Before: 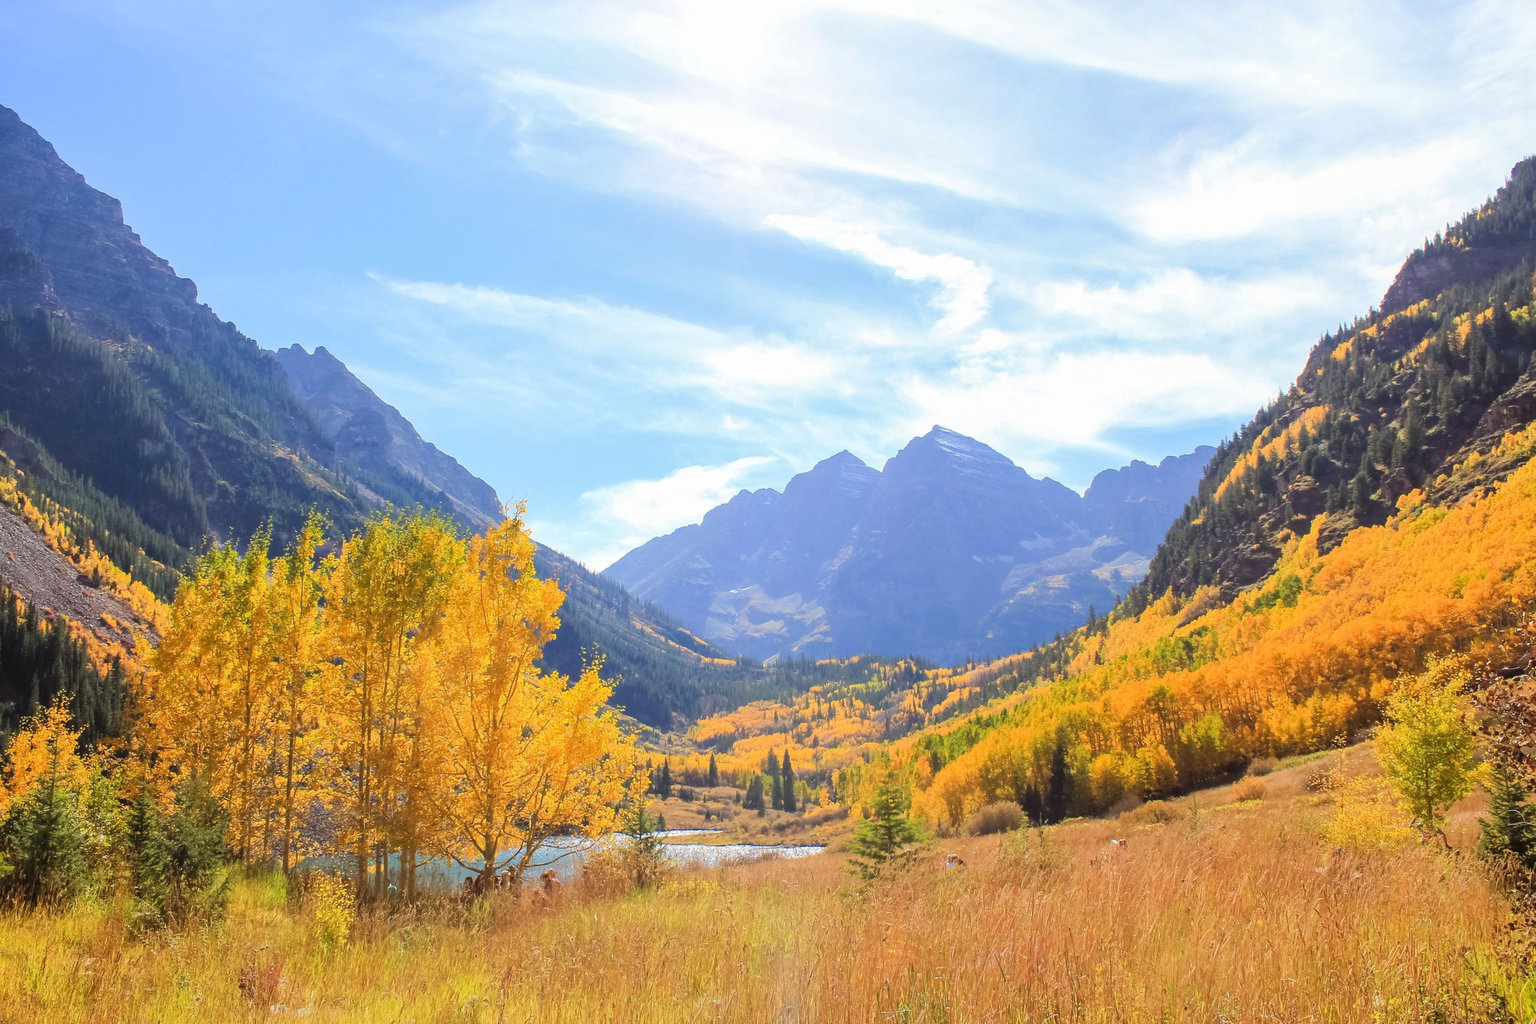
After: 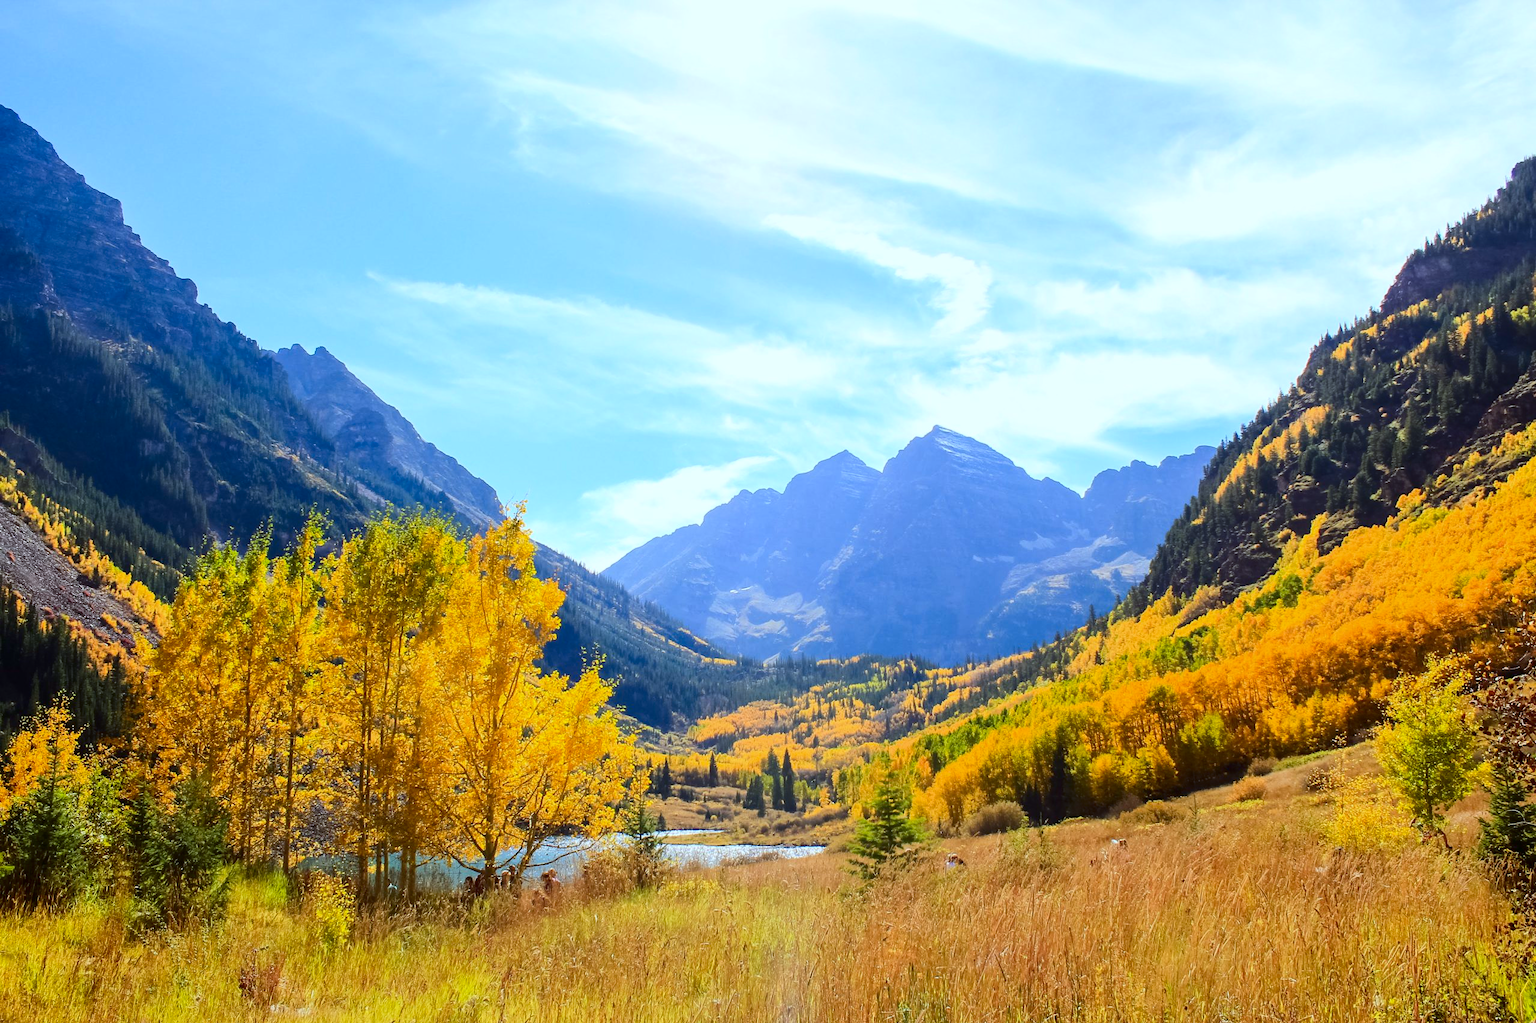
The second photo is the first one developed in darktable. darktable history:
white balance: red 0.925, blue 1.046
contrast brightness saturation: contrast 0.21, brightness -0.11, saturation 0.21
